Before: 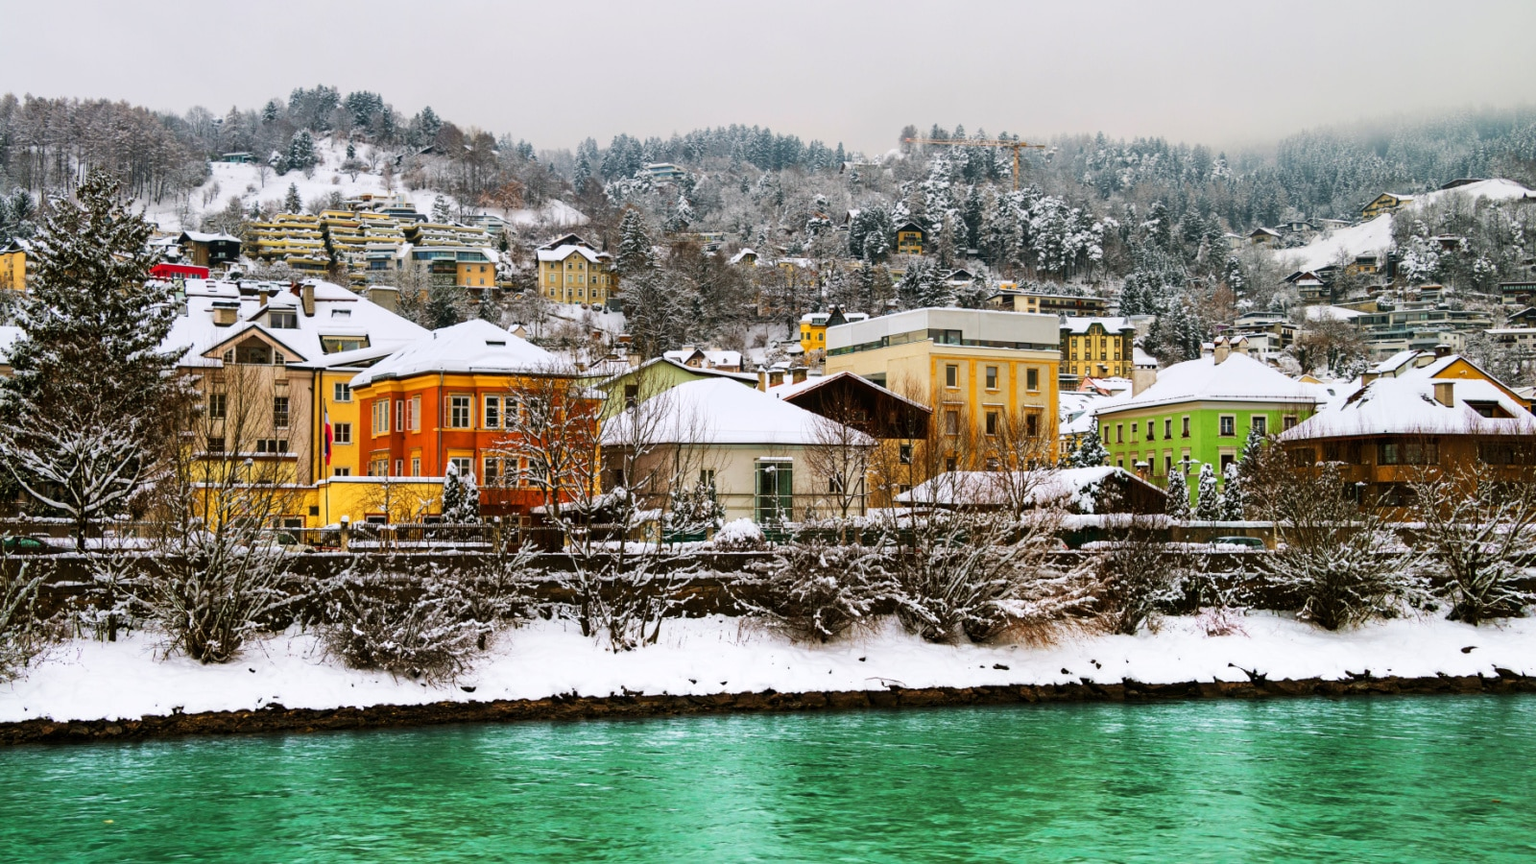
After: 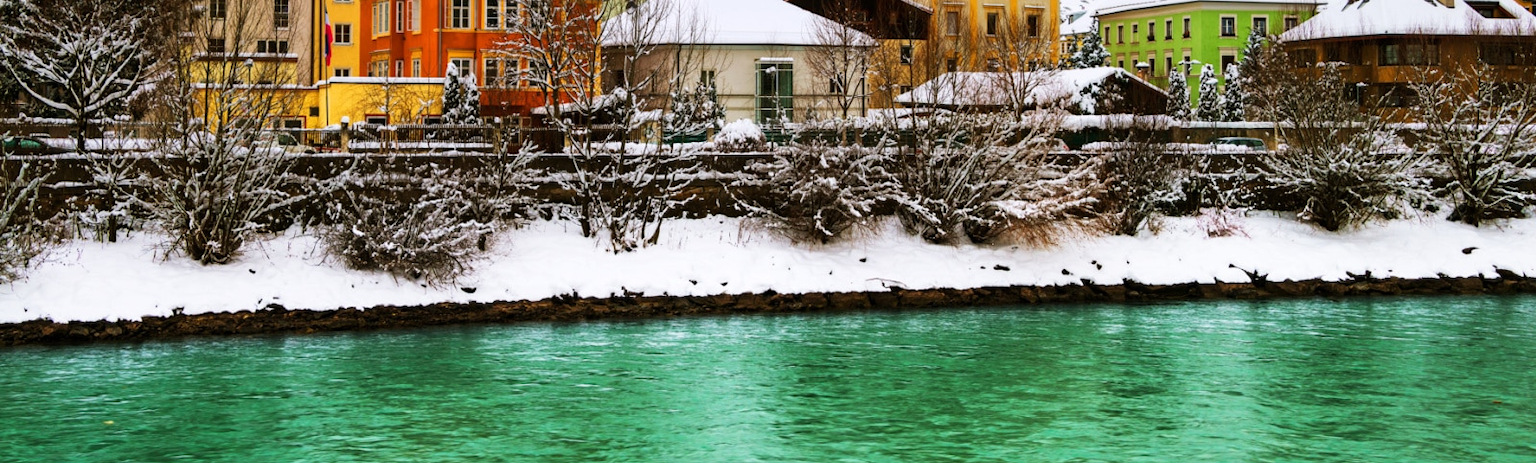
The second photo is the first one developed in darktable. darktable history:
crop and rotate: top 46.269%, right 0.06%
